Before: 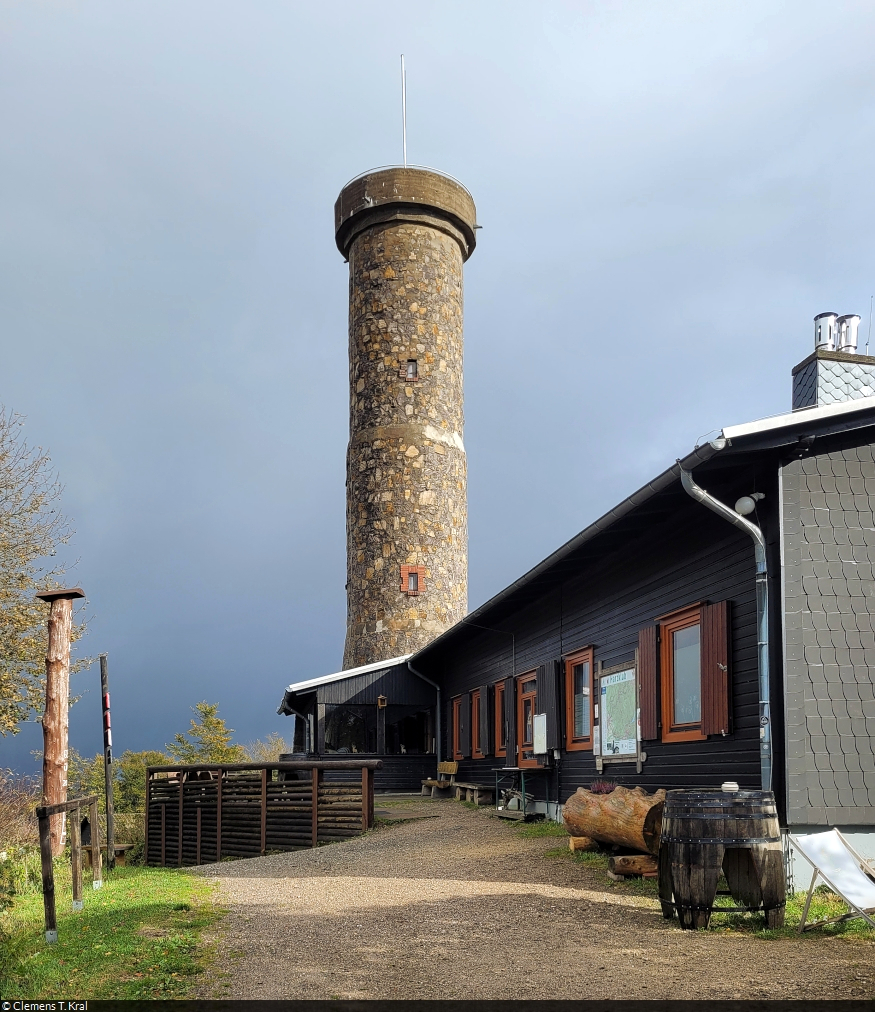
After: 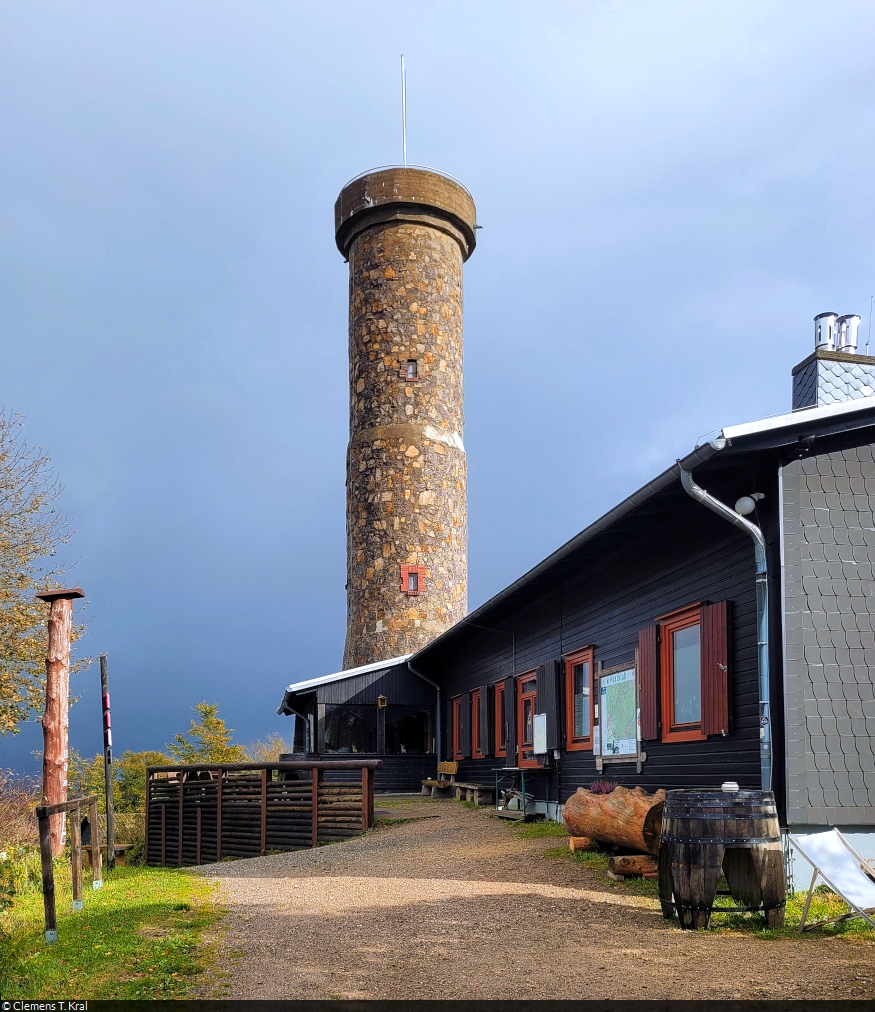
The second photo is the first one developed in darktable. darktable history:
color calibration: illuminant as shot in camera, x 0.358, y 0.373, temperature 4628.91 K
velvia: on, module defaults
color zones: curves: ch1 [(0.24, 0.629) (0.75, 0.5)]; ch2 [(0.255, 0.454) (0.745, 0.491)]
